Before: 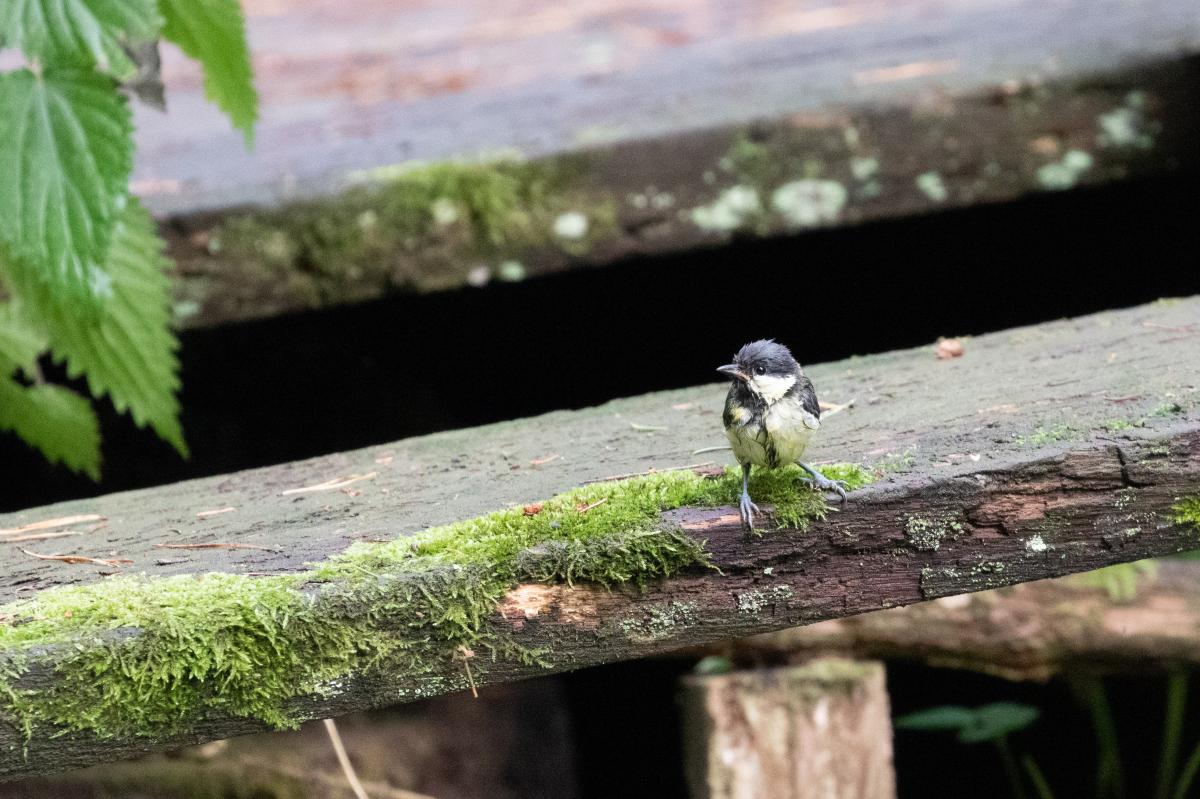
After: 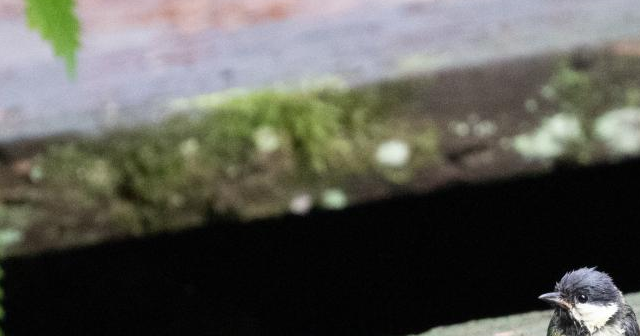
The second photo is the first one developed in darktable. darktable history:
crop: left 14.843%, top 9.086%, right 30.656%, bottom 48.674%
